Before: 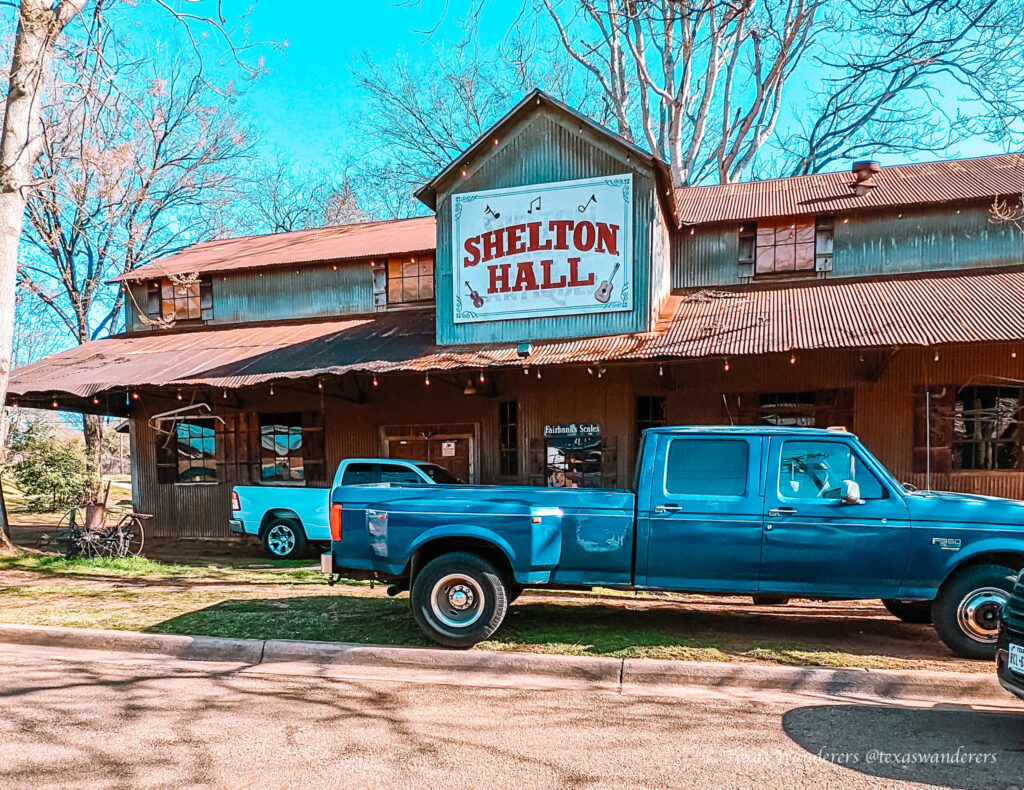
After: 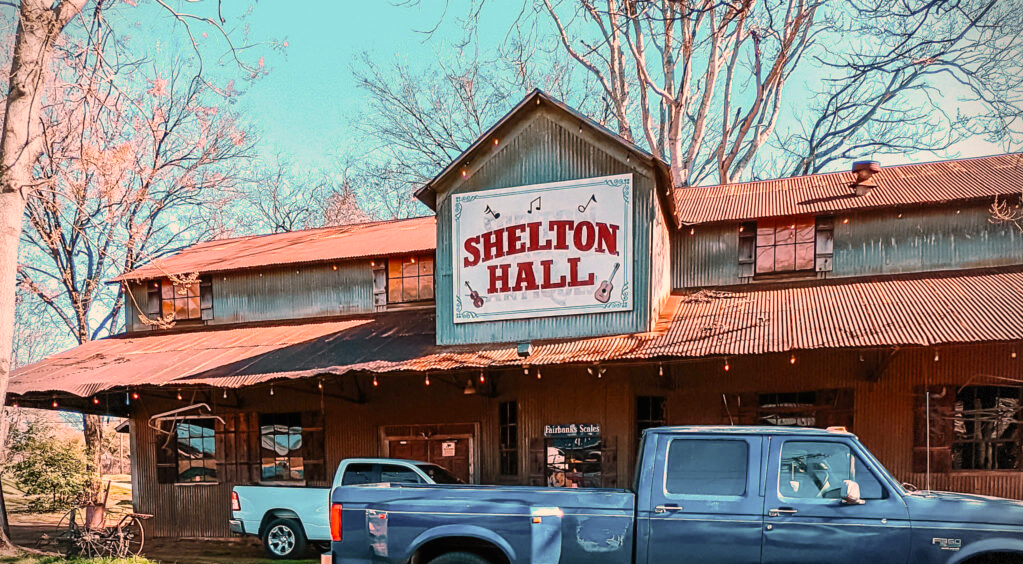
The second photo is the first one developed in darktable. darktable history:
color correction: highlights a* 21.16, highlights b* 19.61
crop: bottom 28.576%
vignetting: dithering 8-bit output, unbound false
